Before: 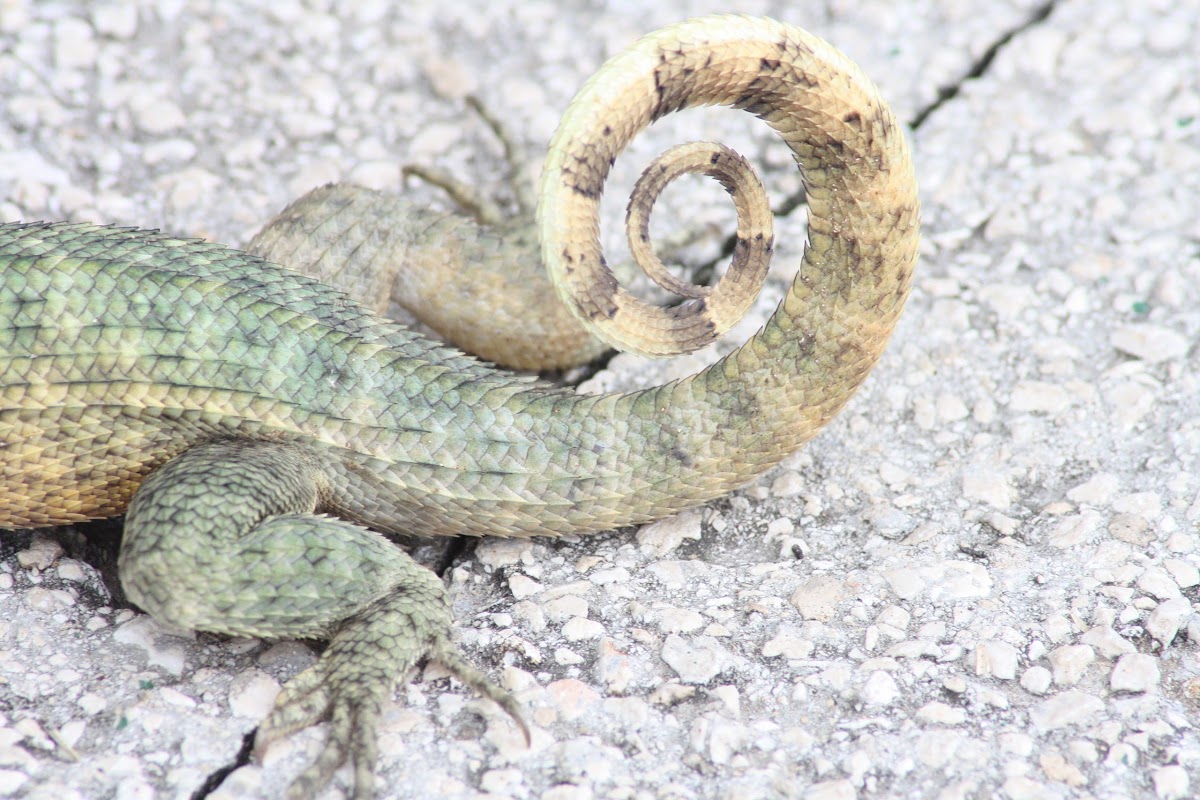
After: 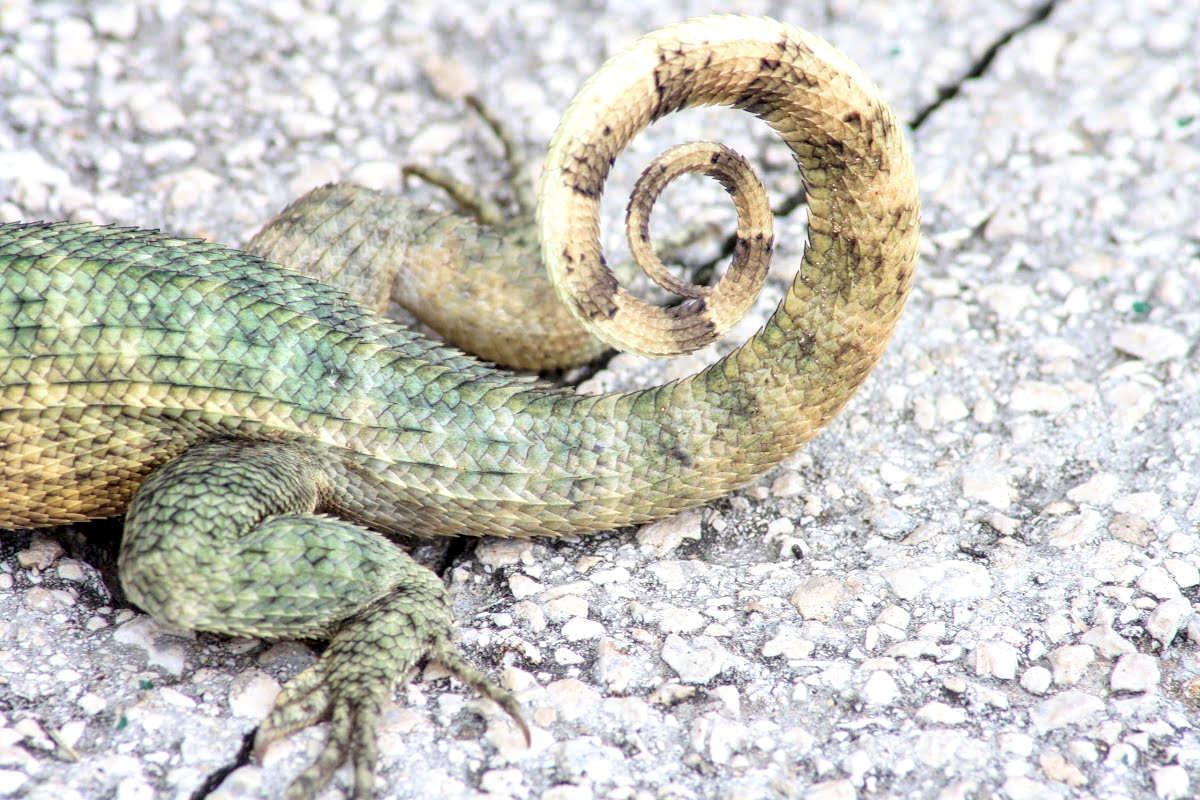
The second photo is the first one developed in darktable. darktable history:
velvia: strength 39.79%
local contrast: detail 154%
